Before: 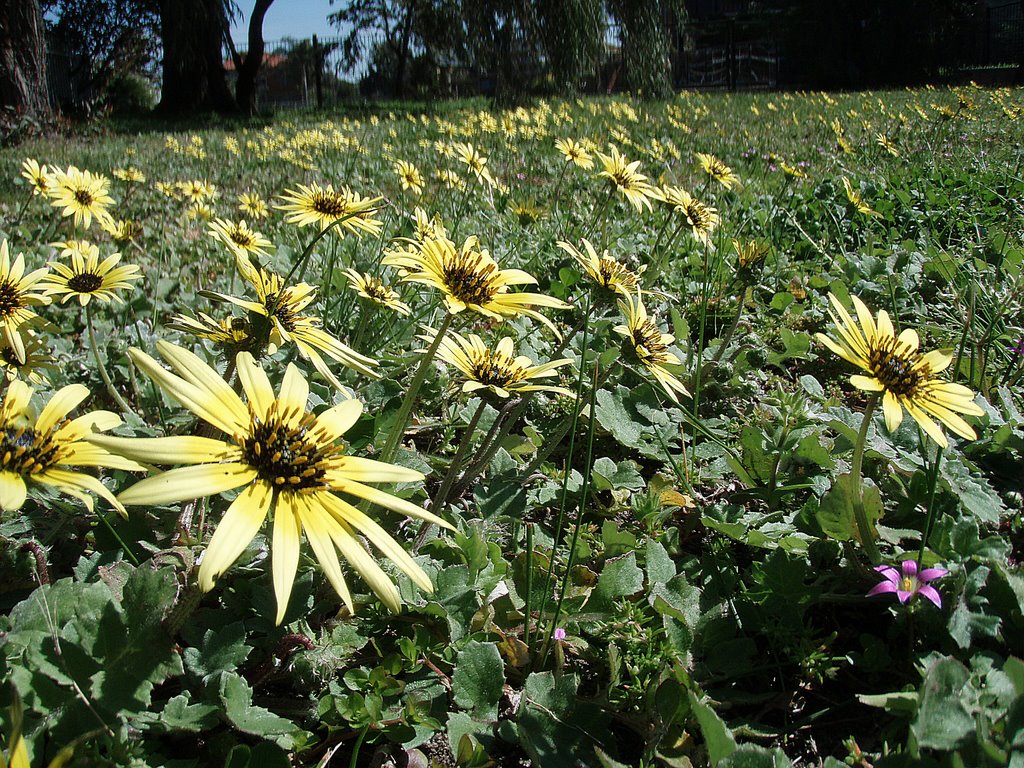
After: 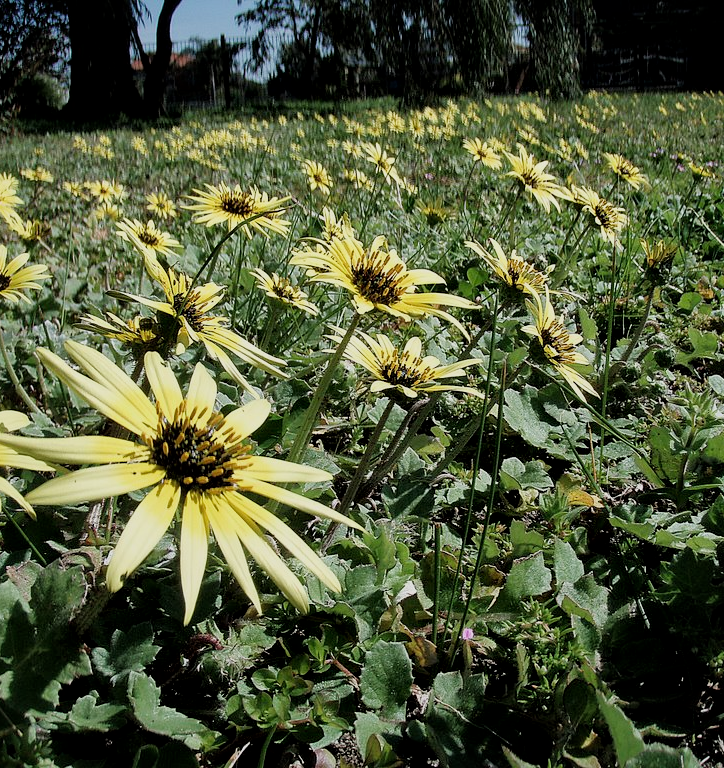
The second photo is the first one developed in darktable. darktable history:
local contrast: mode bilateral grid, contrast 19, coarseness 50, detail 141%, midtone range 0.2
filmic rgb: black relative exposure -8 EV, white relative exposure 3.79 EV, hardness 4.36
crop and rotate: left 9.077%, right 20.125%
